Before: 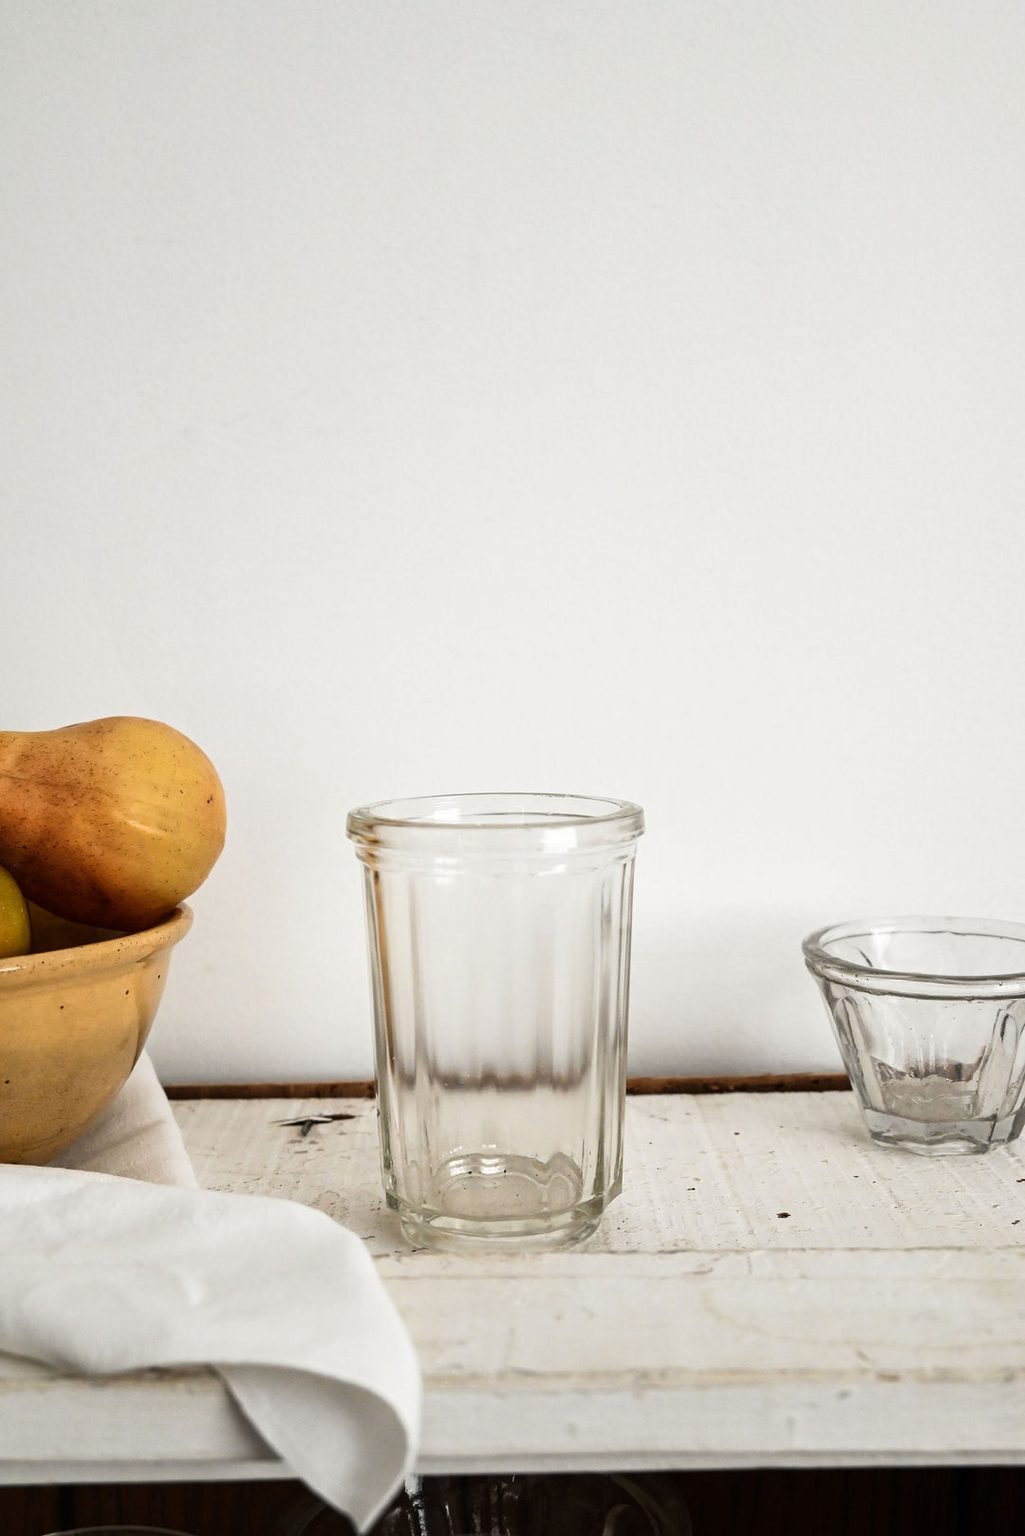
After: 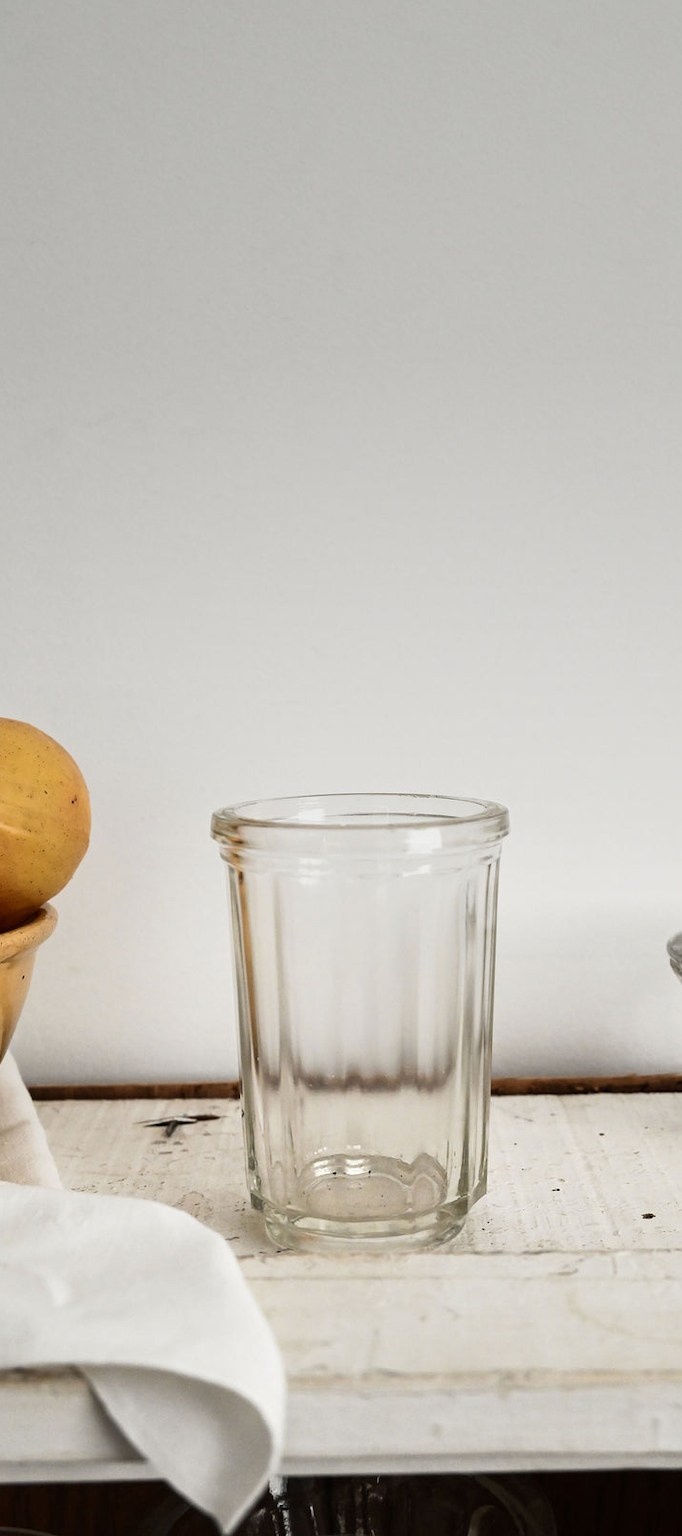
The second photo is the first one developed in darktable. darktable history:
crop and rotate: left 13.342%, right 19.991%
graduated density: on, module defaults
